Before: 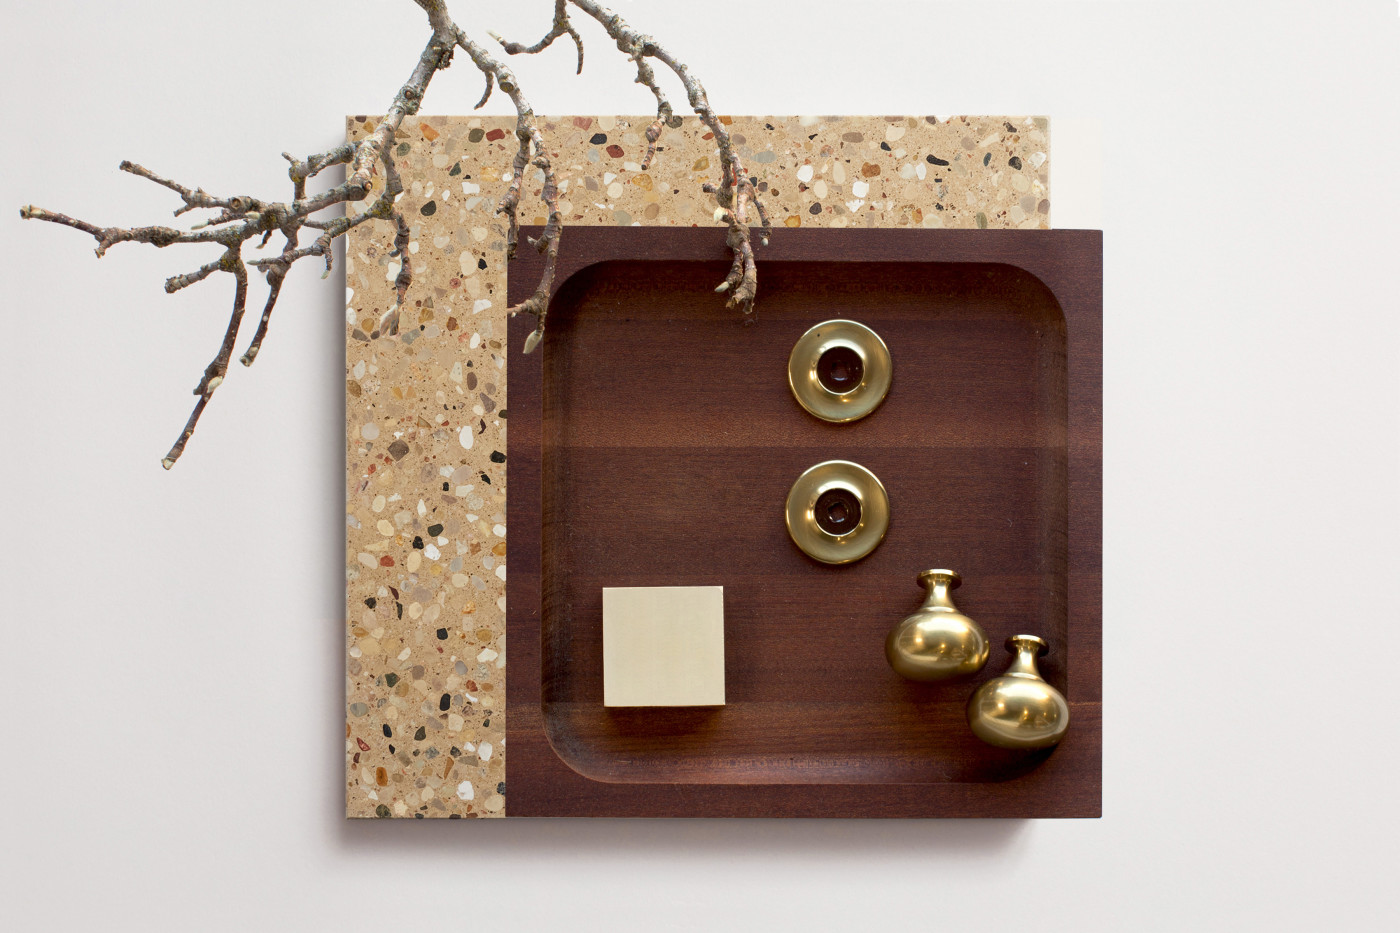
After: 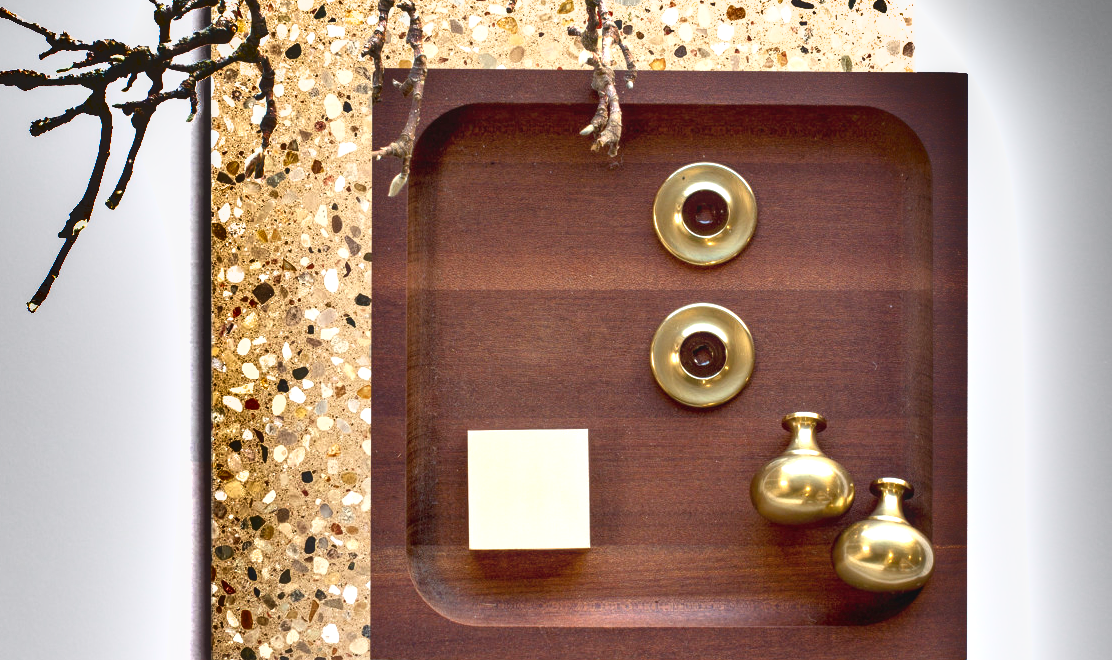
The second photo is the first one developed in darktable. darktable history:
shadows and highlights: shadows 24.5, highlights -78.15, soften with gaussian
exposure: exposure 1.089 EV, compensate highlight preservation false
crop: left 9.712%, top 16.928%, right 10.845%, bottom 12.332%
local contrast: detail 110%
white balance: red 0.983, blue 1.036
